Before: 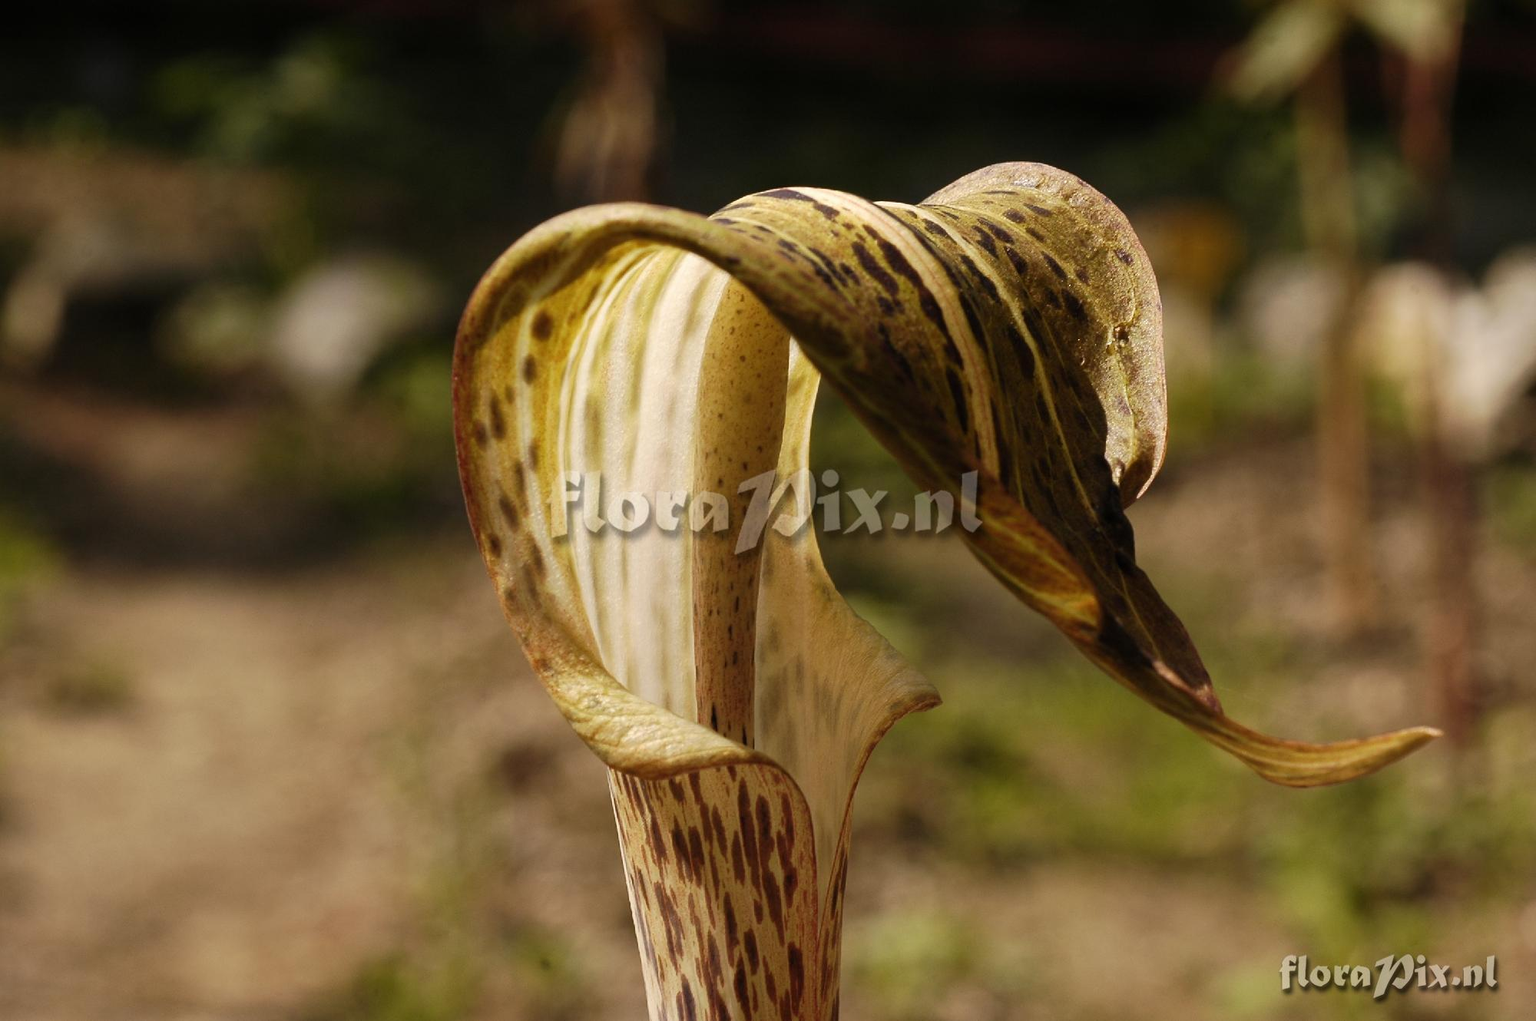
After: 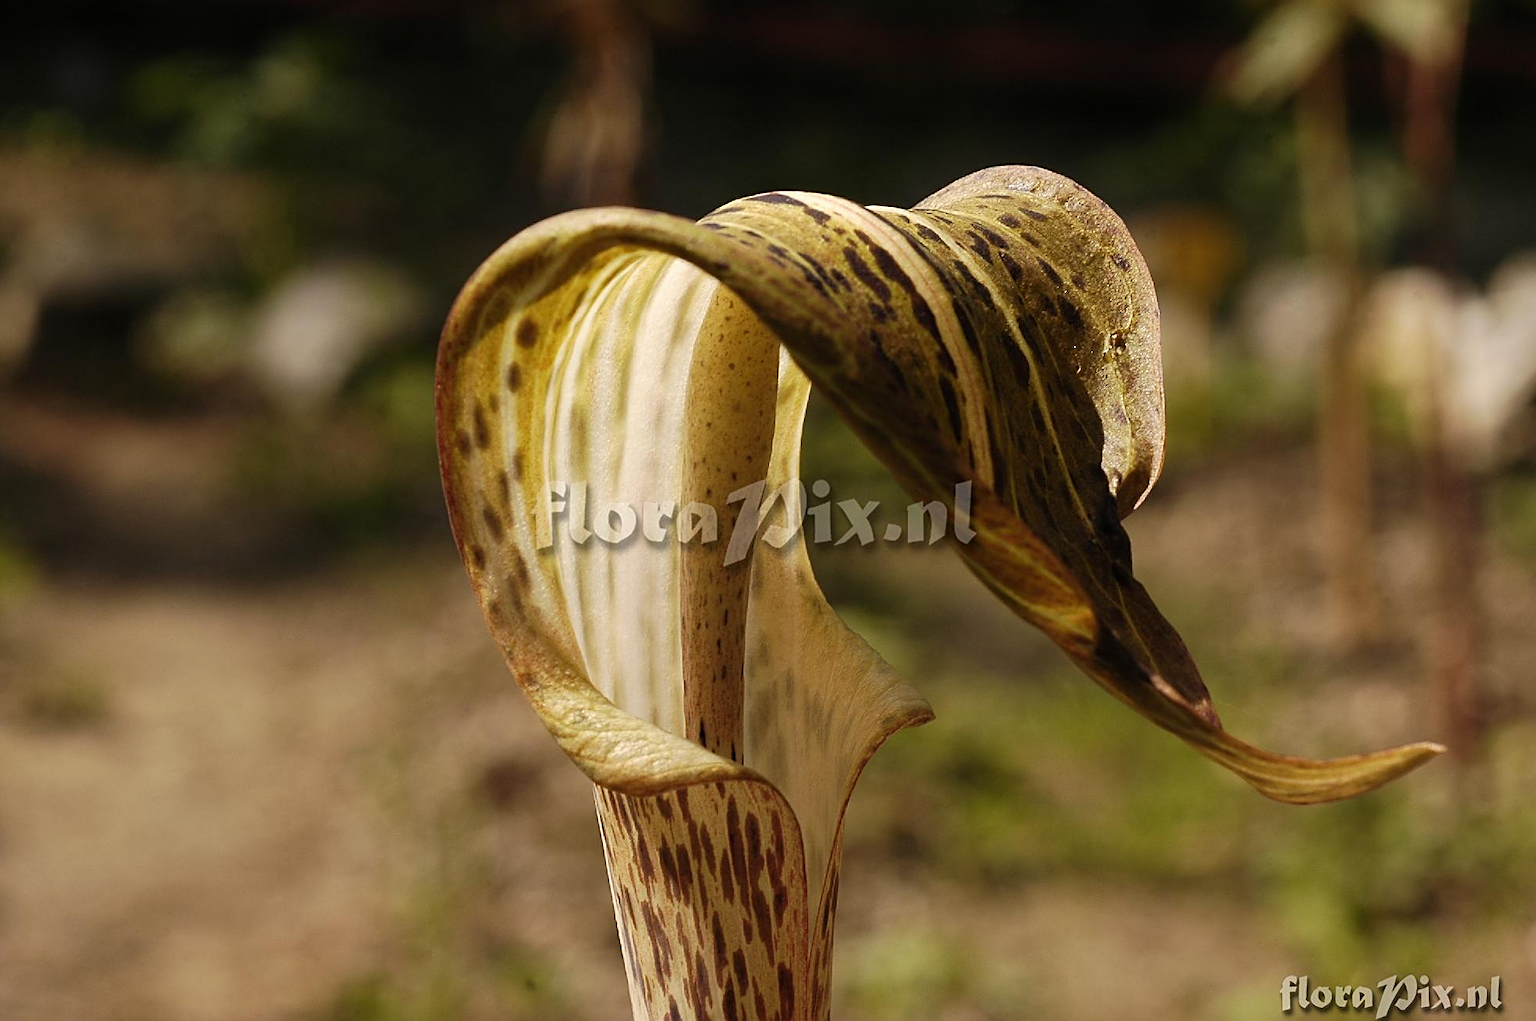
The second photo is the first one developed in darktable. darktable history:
crop: left 1.743%, right 0.268%, bottom 2.011%
sharpen: on, module defaults
